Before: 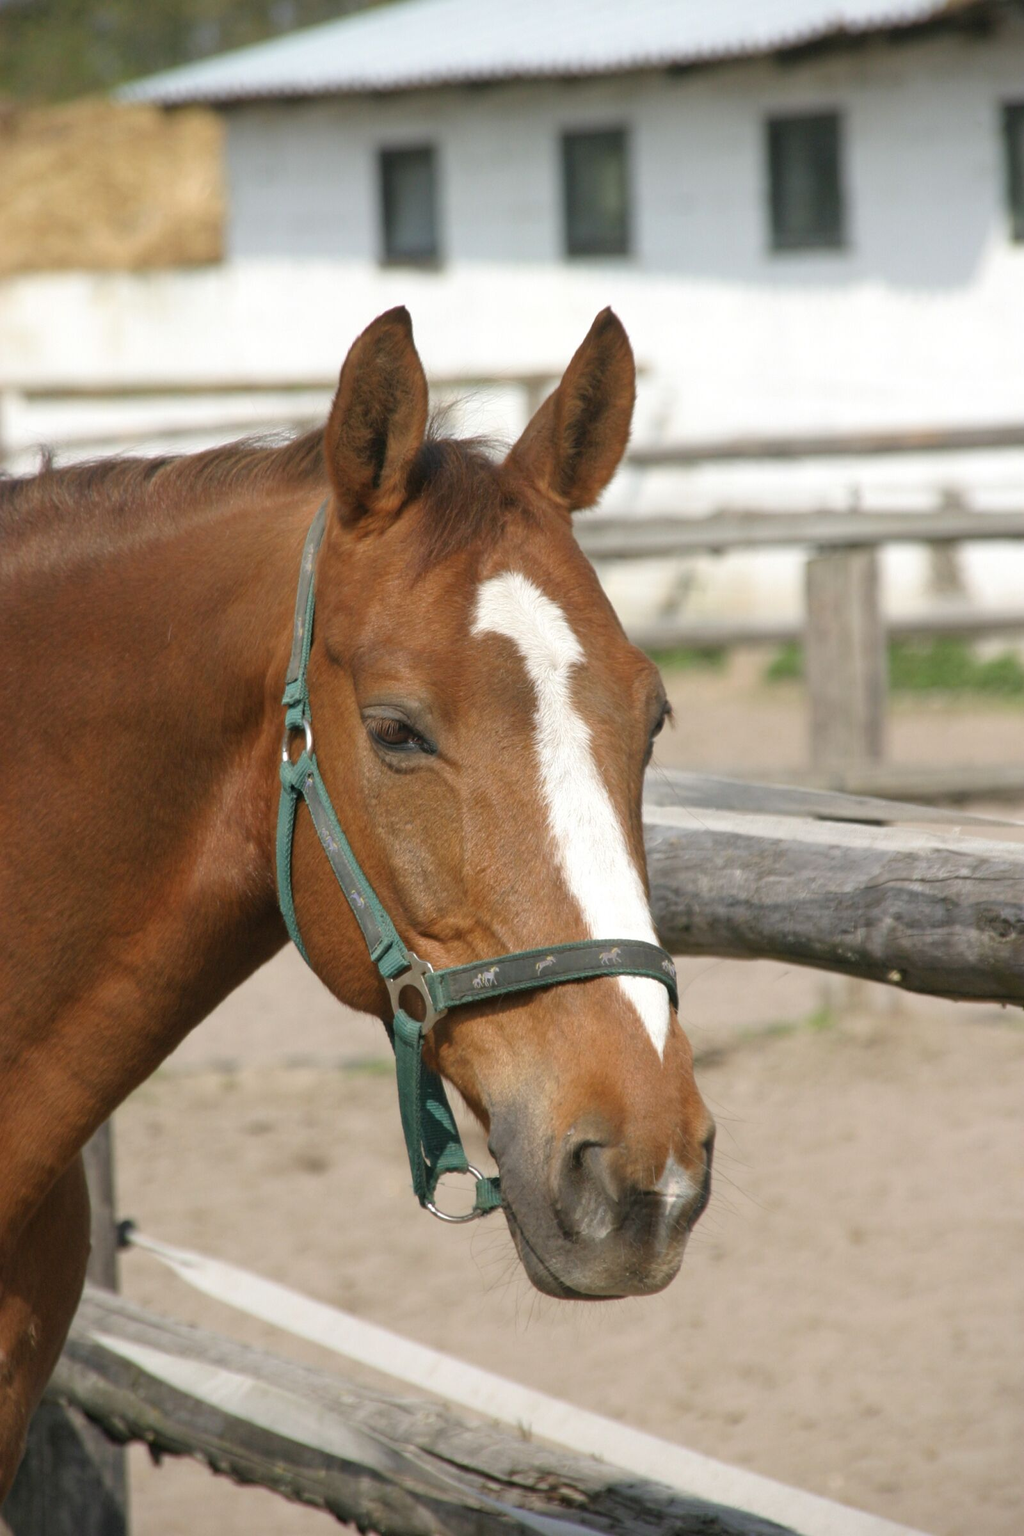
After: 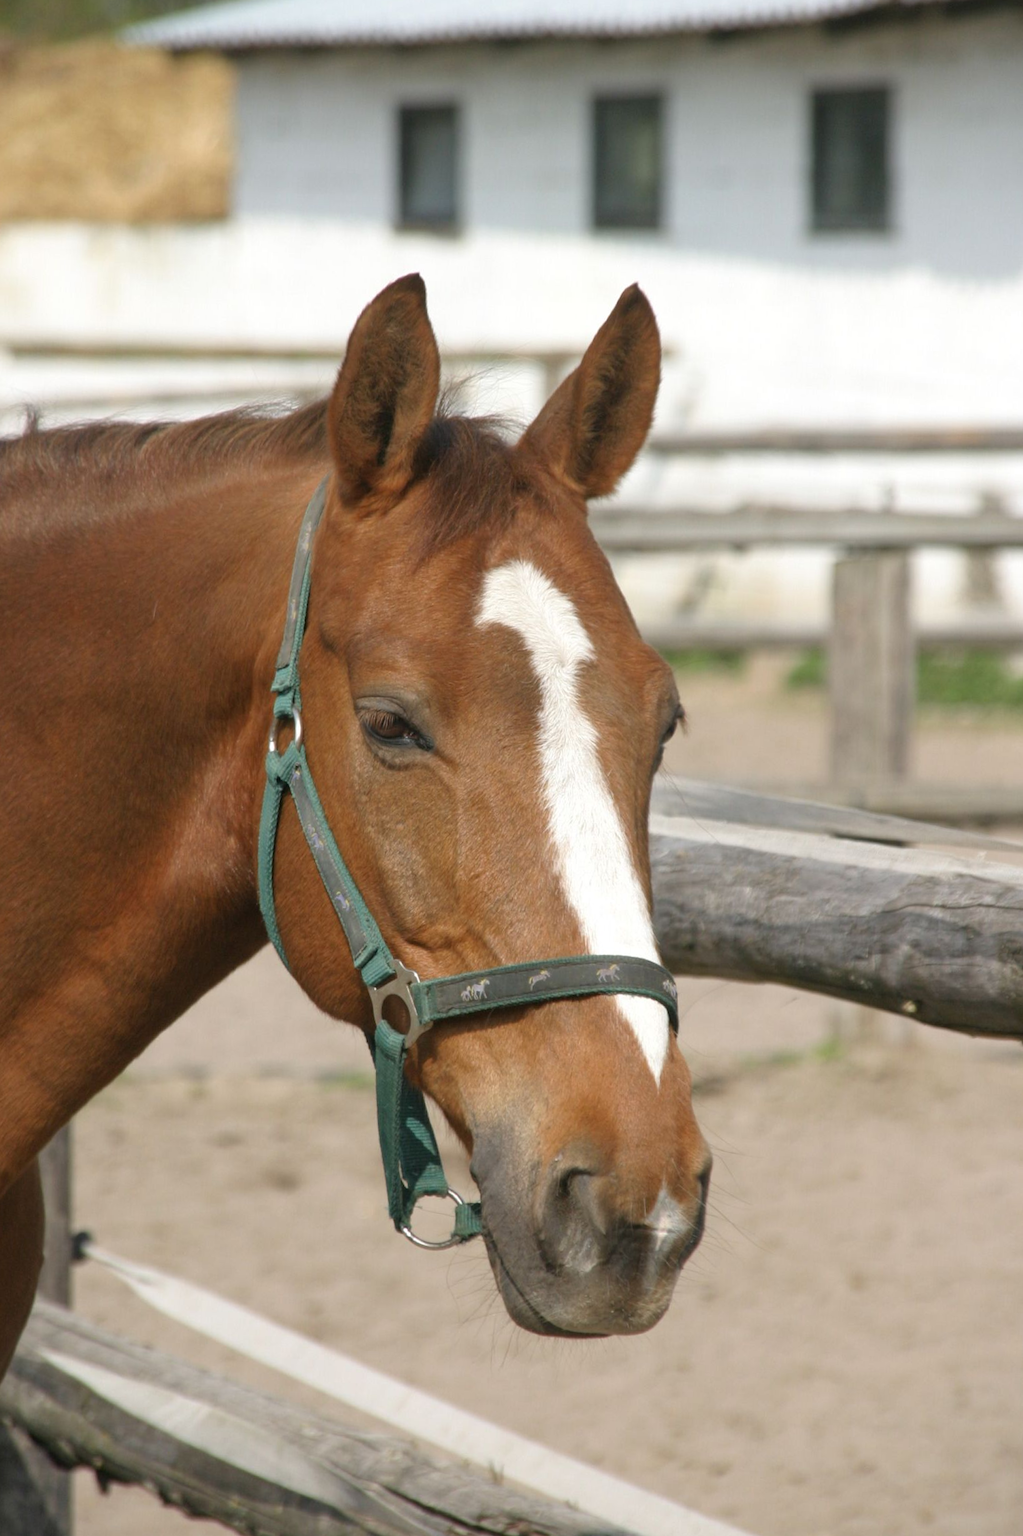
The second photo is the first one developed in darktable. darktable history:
crop and rotate: angle -2.42°
